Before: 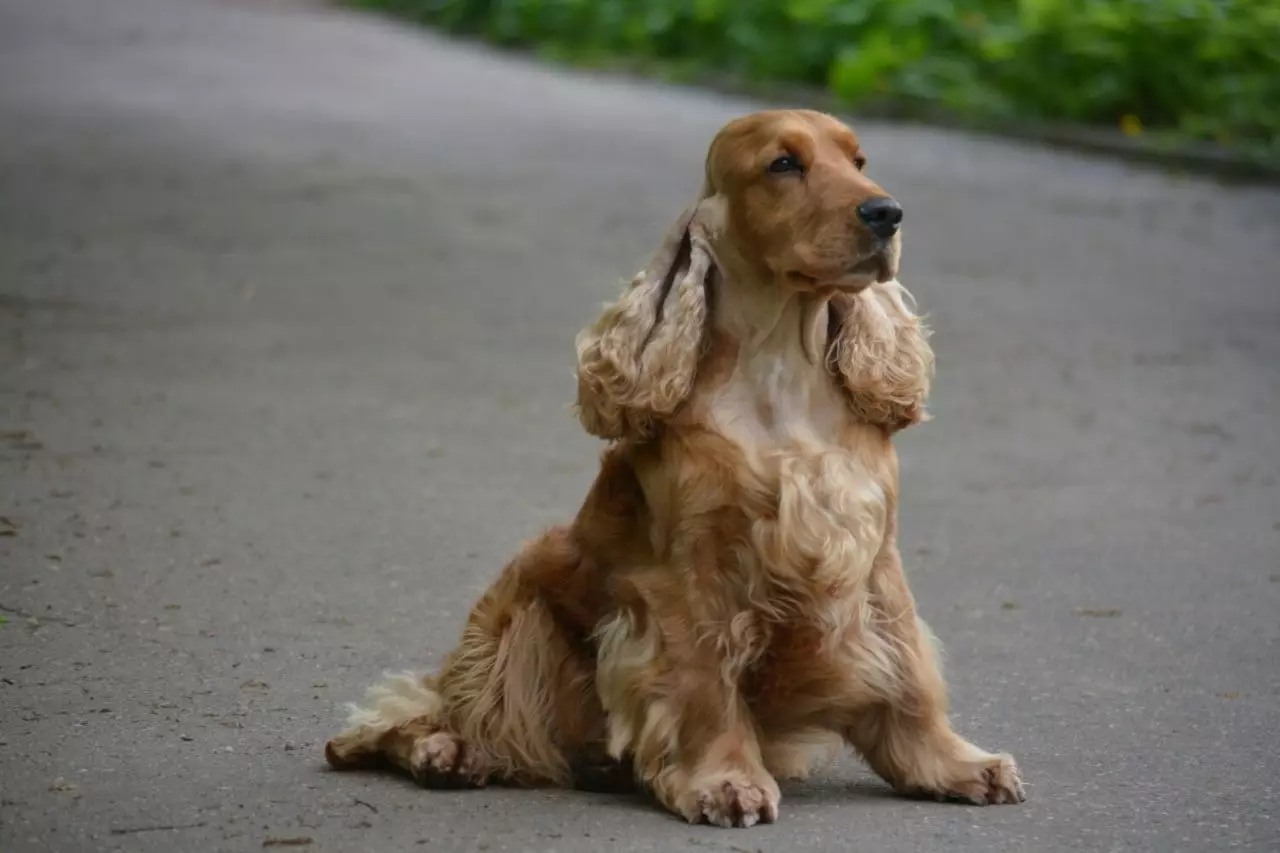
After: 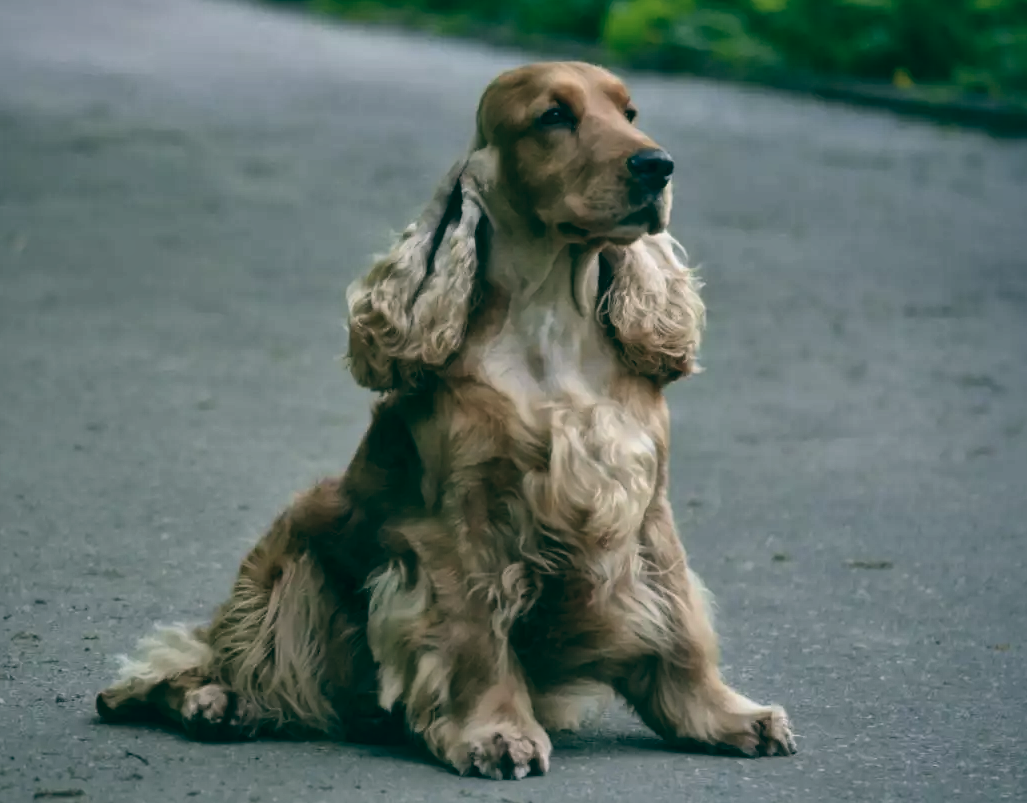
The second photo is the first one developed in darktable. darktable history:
color zones: curves: ch1 [(0, 0.469) (0.072, 0.457) (0.243, 0.494) (0.429, 0.5) (0.571, 0.5) (0.714, 0.5) (0.857, 0.5) (1, 0.469)]; ch2 [(0, 0.499) (0.143, 0.467) (0.242, 0.436) (0.429, 0.493) (0.571, 0.5) (0.714, 0.5) (0.857, 0.5) (1, 0.499)]
contrast brightness saturation: saturation -0.05
crop and rotate: left 17.959%, top 5.771%, right 1.742%
white balance: red 0.924, blue 1.095
local contrast: mode bilateral grid, contrast 20, coarseness 50, detail 161%, midtone range 0.2
color balance: lift [1.005, 0.99, 1.007, 1.01], gamma [1, 0.979, 1.011, 1.021], gain [0.923, 1.098, 1.025, 0.902], input saturation 90.45%, contrast 7.73%, output saturation 105.91%
exposure: compensate highlight preservation false
